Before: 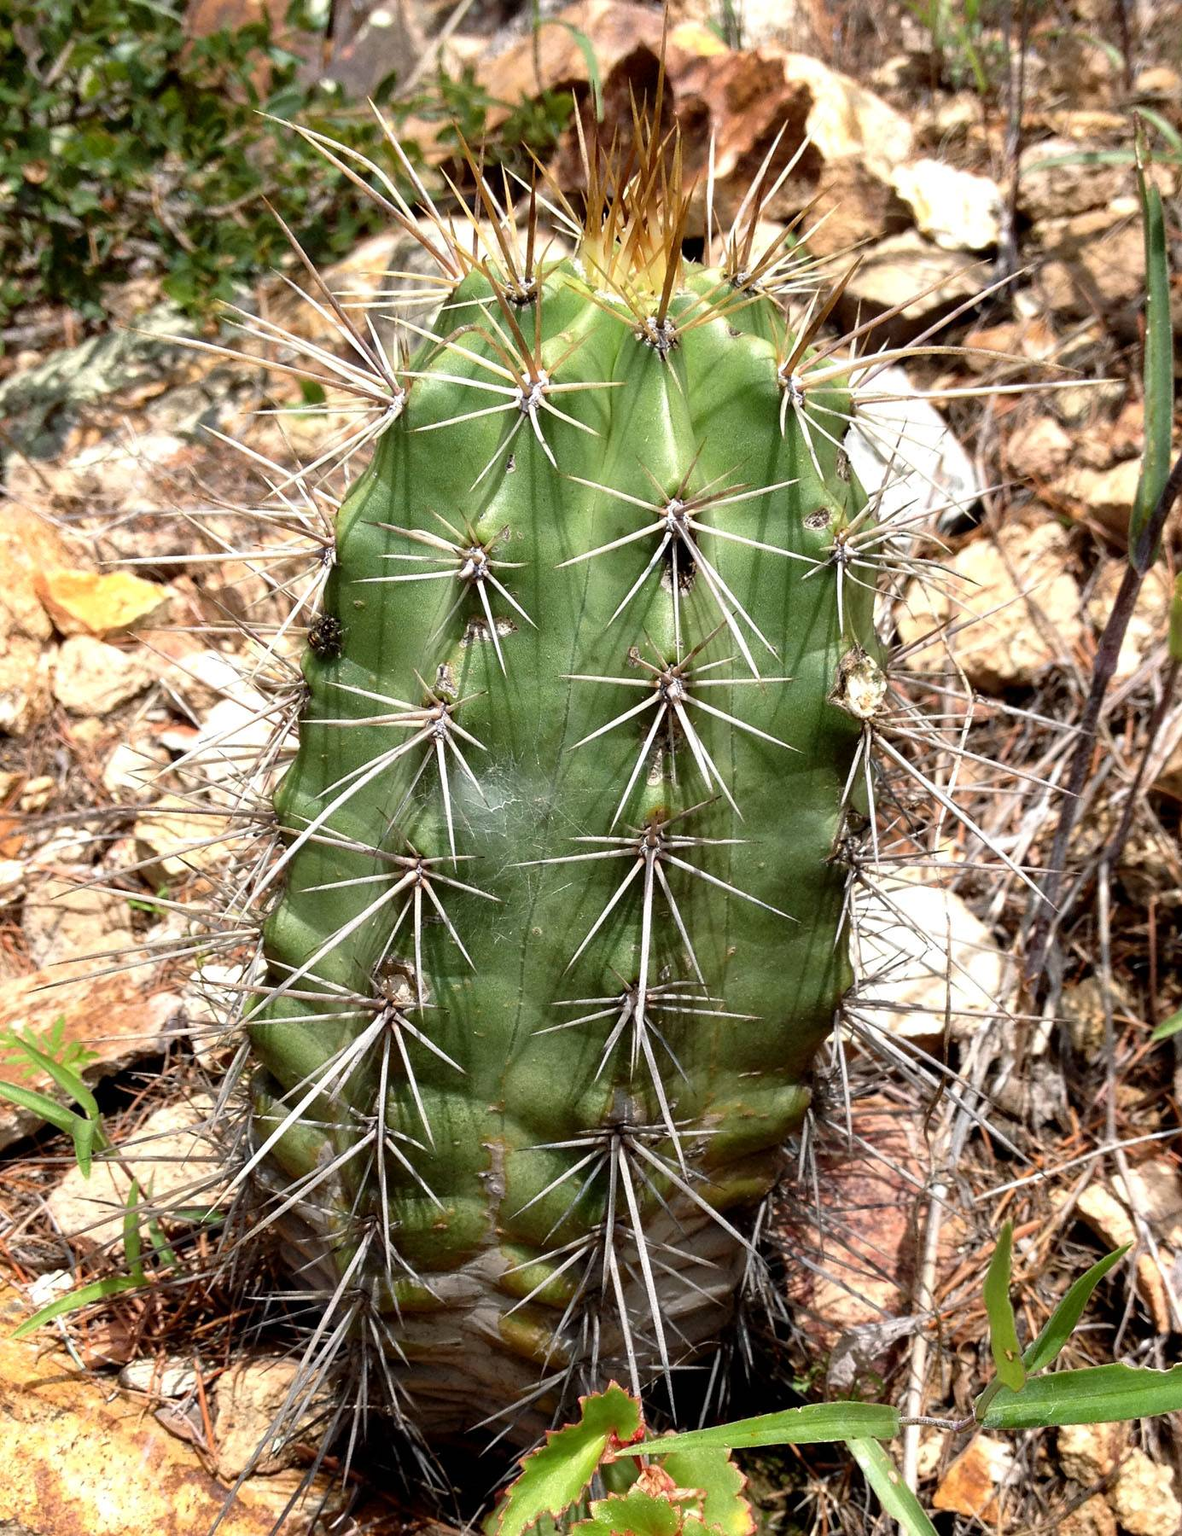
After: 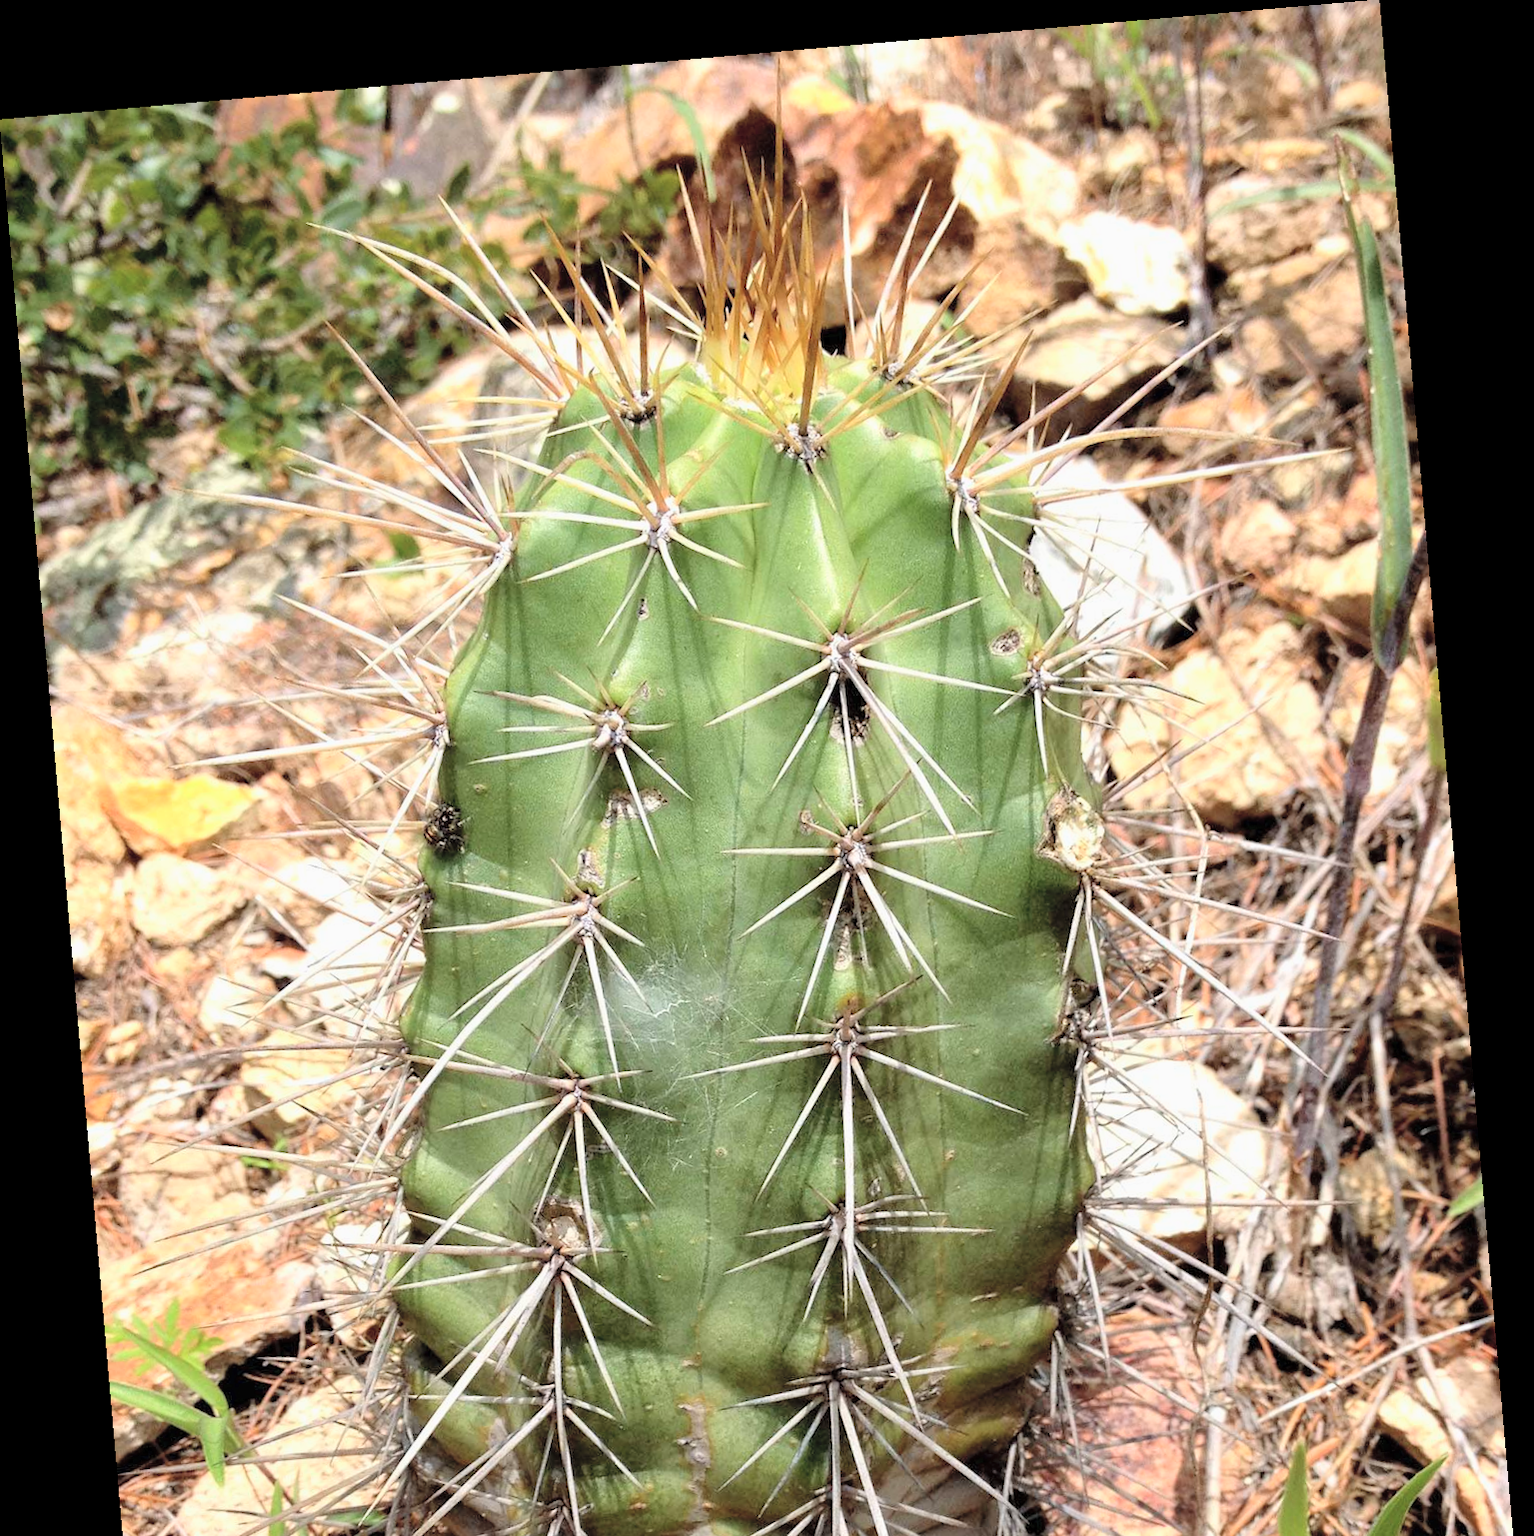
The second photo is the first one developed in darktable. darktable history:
exposure: exposure 0.131 EV, compensate highlight preservation false
crop: bottom 19.644%
global tonemap: drago (0.7, 100)
rotate and perspective: rotation -4.98°, automatic cropping off
